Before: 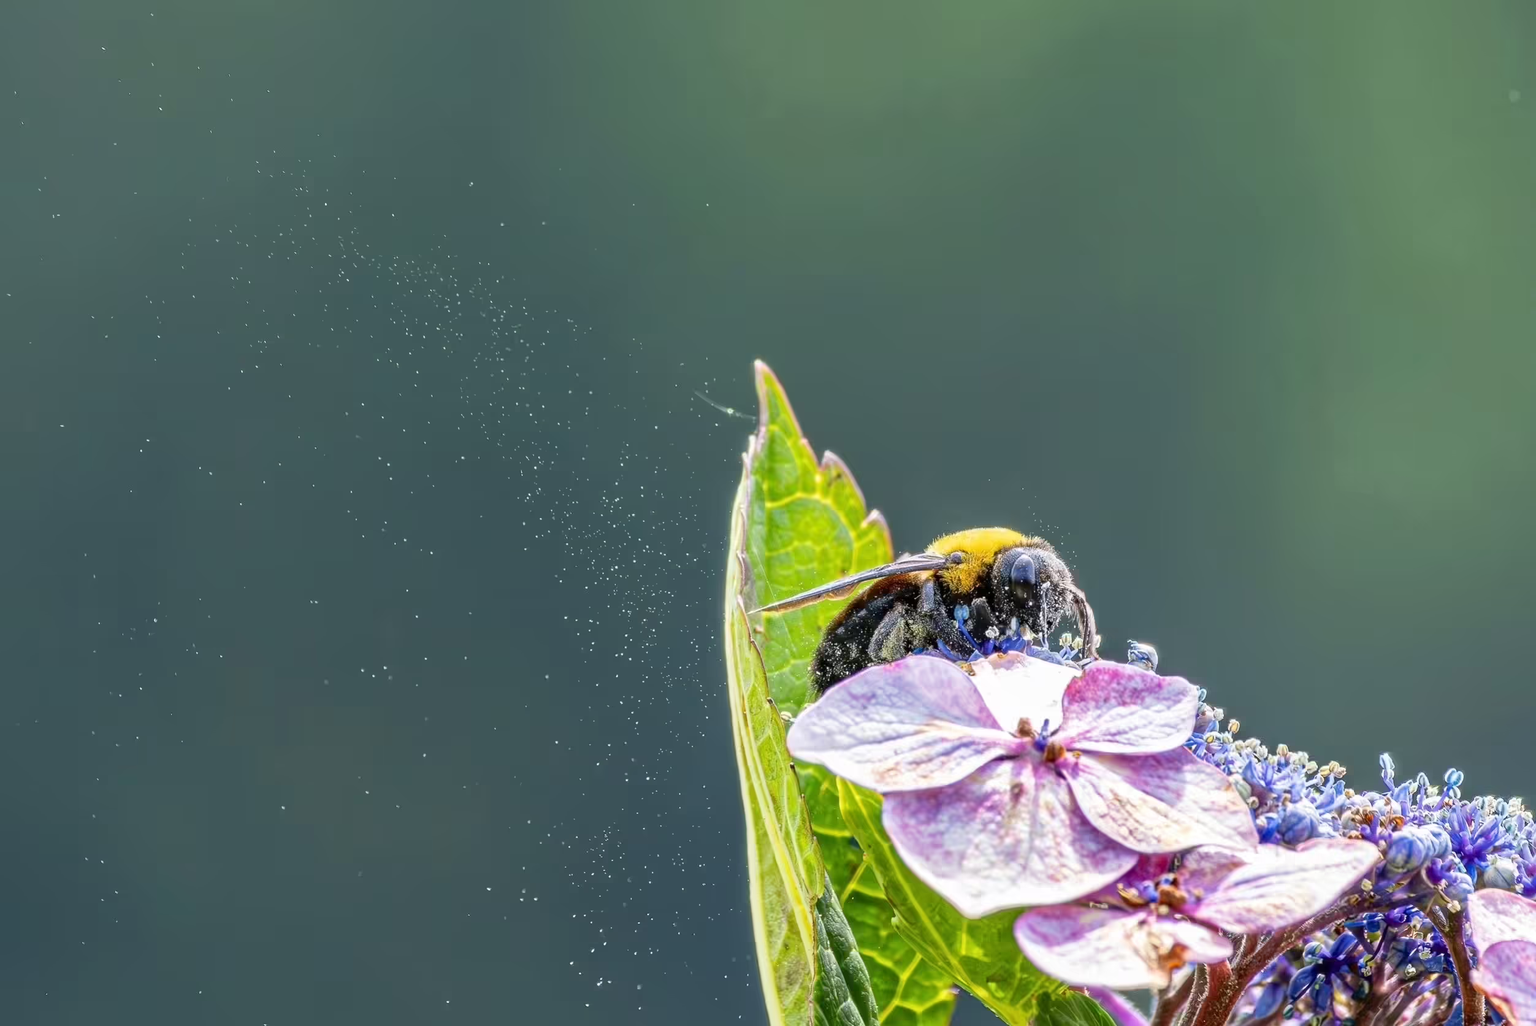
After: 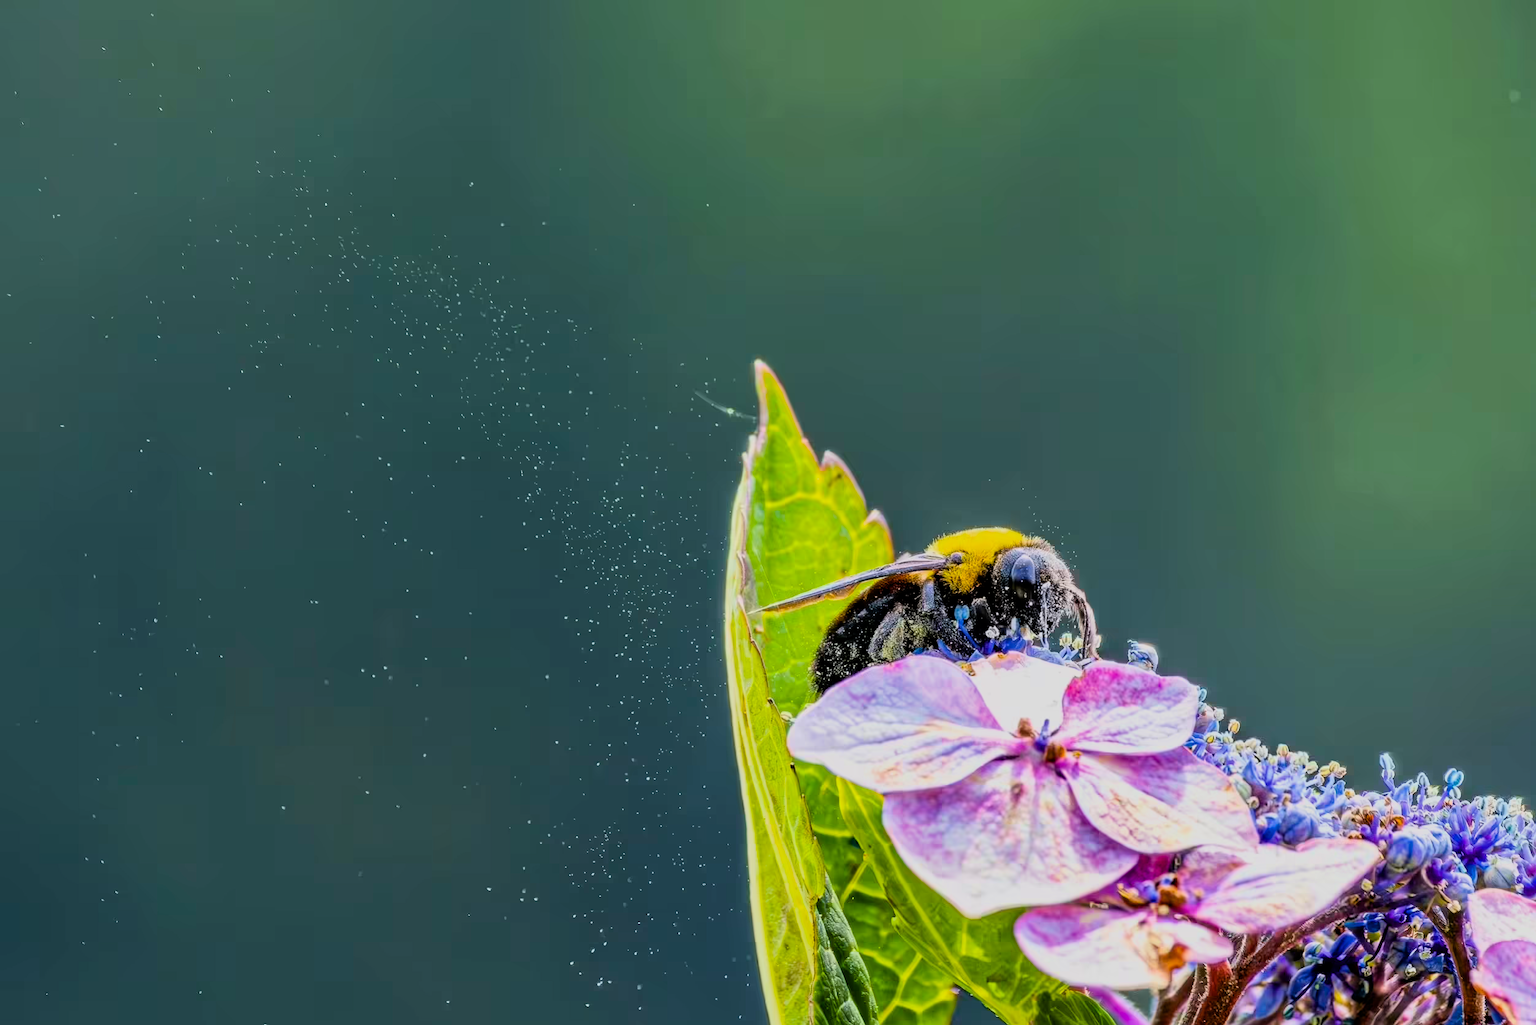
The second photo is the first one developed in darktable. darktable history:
color balance rgb: perceptual saturation grading › global saturation 30.062%, global vibrance 30.343%, contrast 9.592%
exposure: black level correction 0.001, exposure -0.125 EV, compensate exposure bias true, compensate highlight preservation false
filmic rgb: middle gray luminance 29.02%, black relative exposure -10.33 EV, white relative exposure 5.5 EV, target black luminance 0%, hardness 3.91, latitude 1.81%, contrast 1.131, highlights saturation mix 6.26%, shadows ↔ highlights balance 15.57%, color science v6 (2022), iterations of high-quality reconstruction 10
